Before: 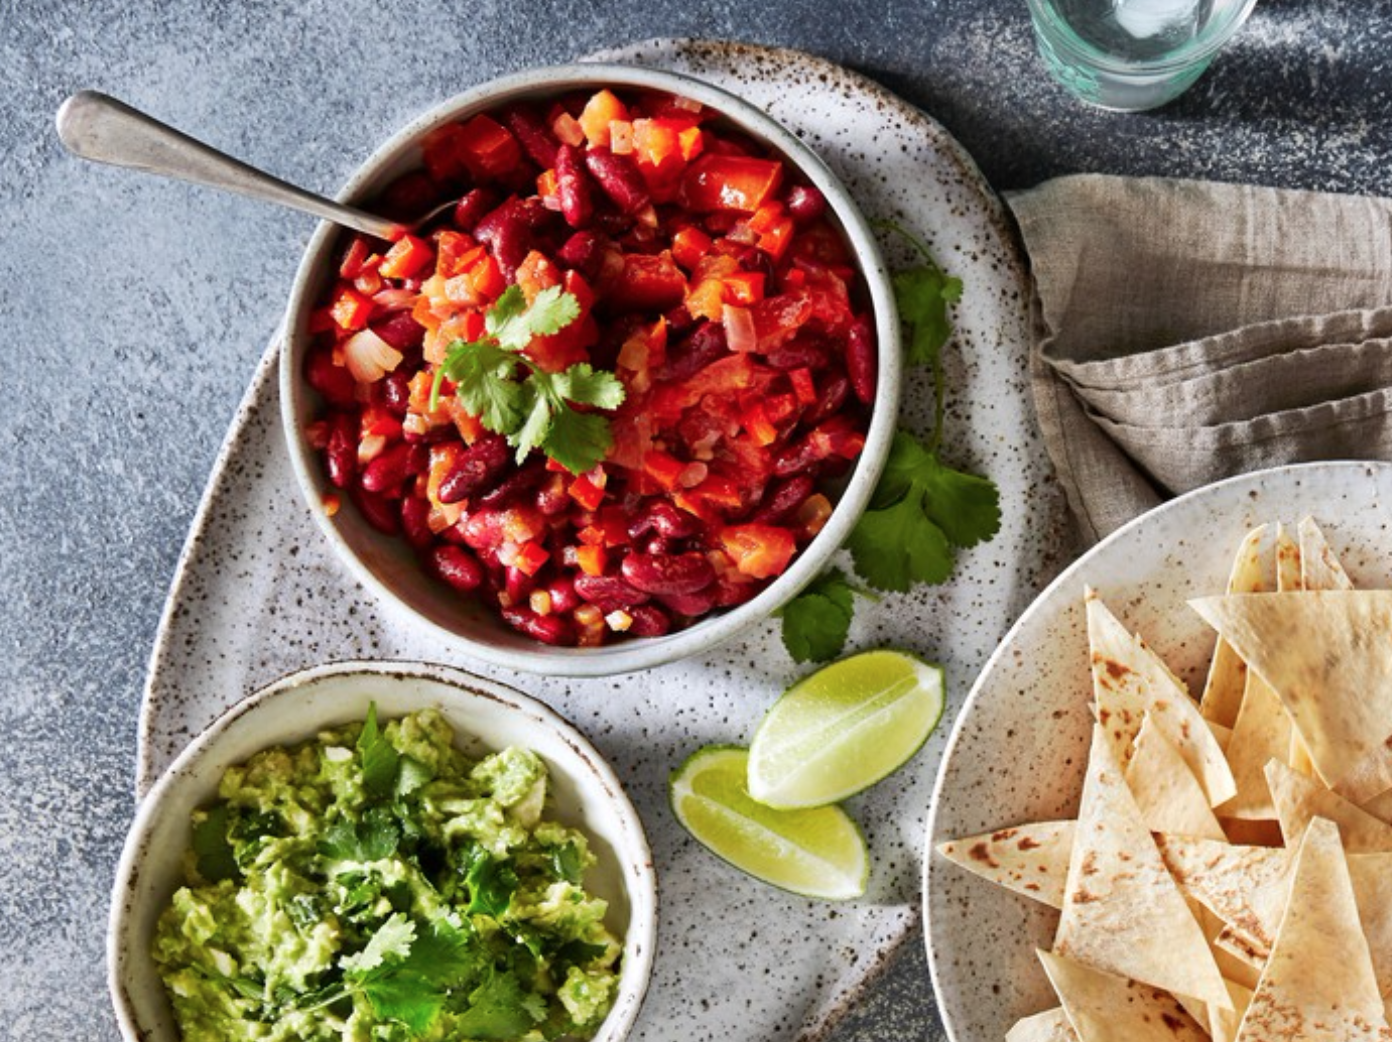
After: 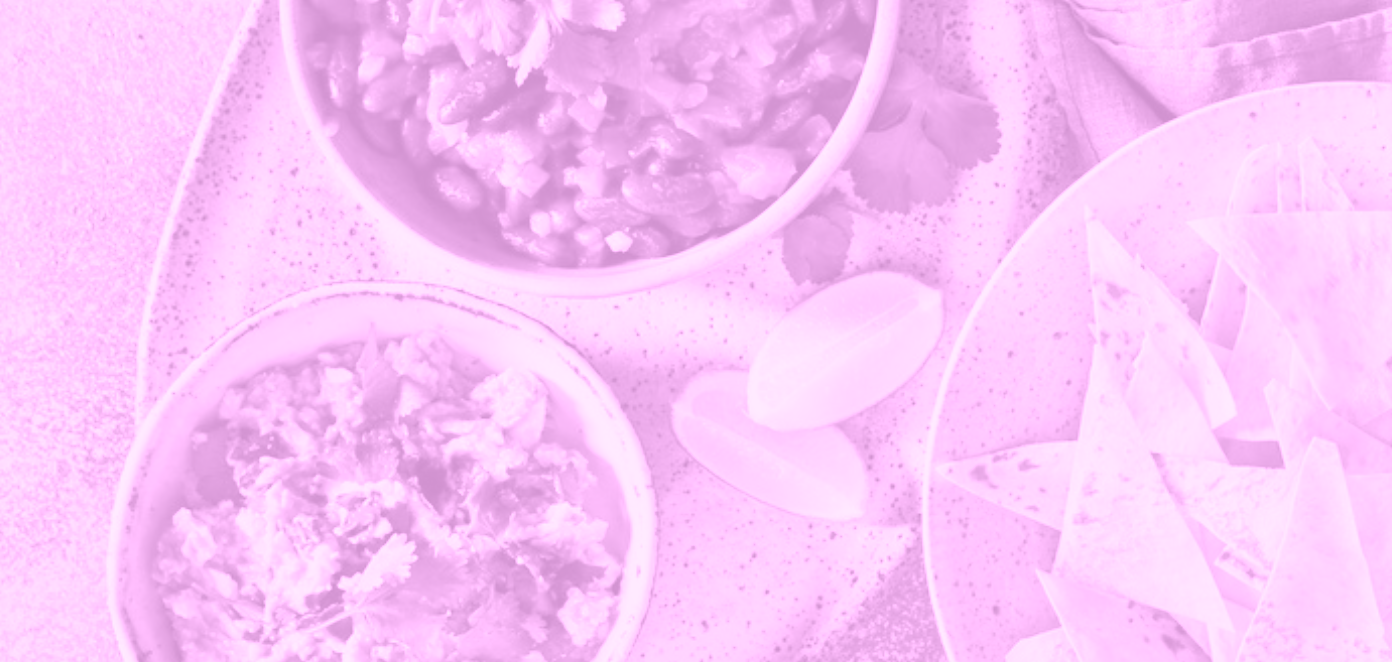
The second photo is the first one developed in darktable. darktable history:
crop and rotate: top 36.435%
colorize: hue 331.2°, saturation 75%, source mix 30.28%, lightness 70.52%, version 1
exposure: exposure 0.207 EV, compensate highlight preservation false
color zones: curves: ch1 [(0.077, 0.436) (0.25, 0.5) (0.75, 0.5)]
